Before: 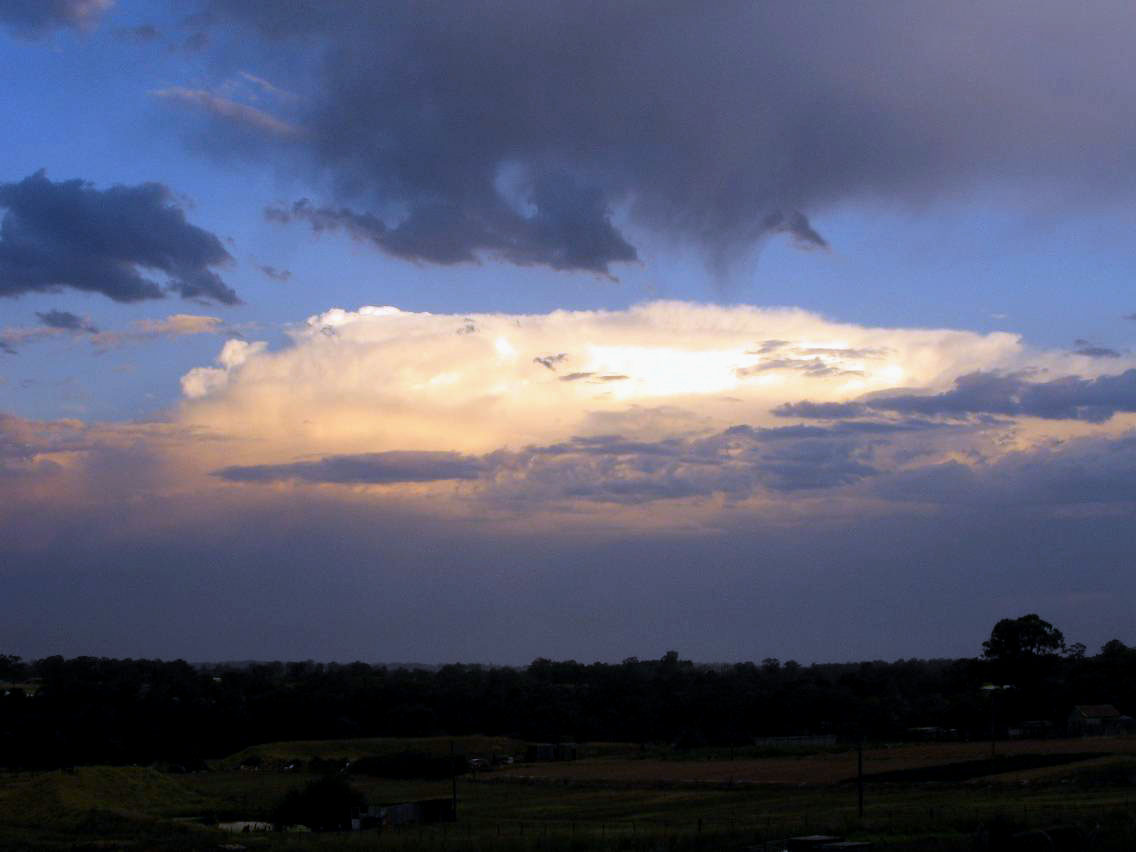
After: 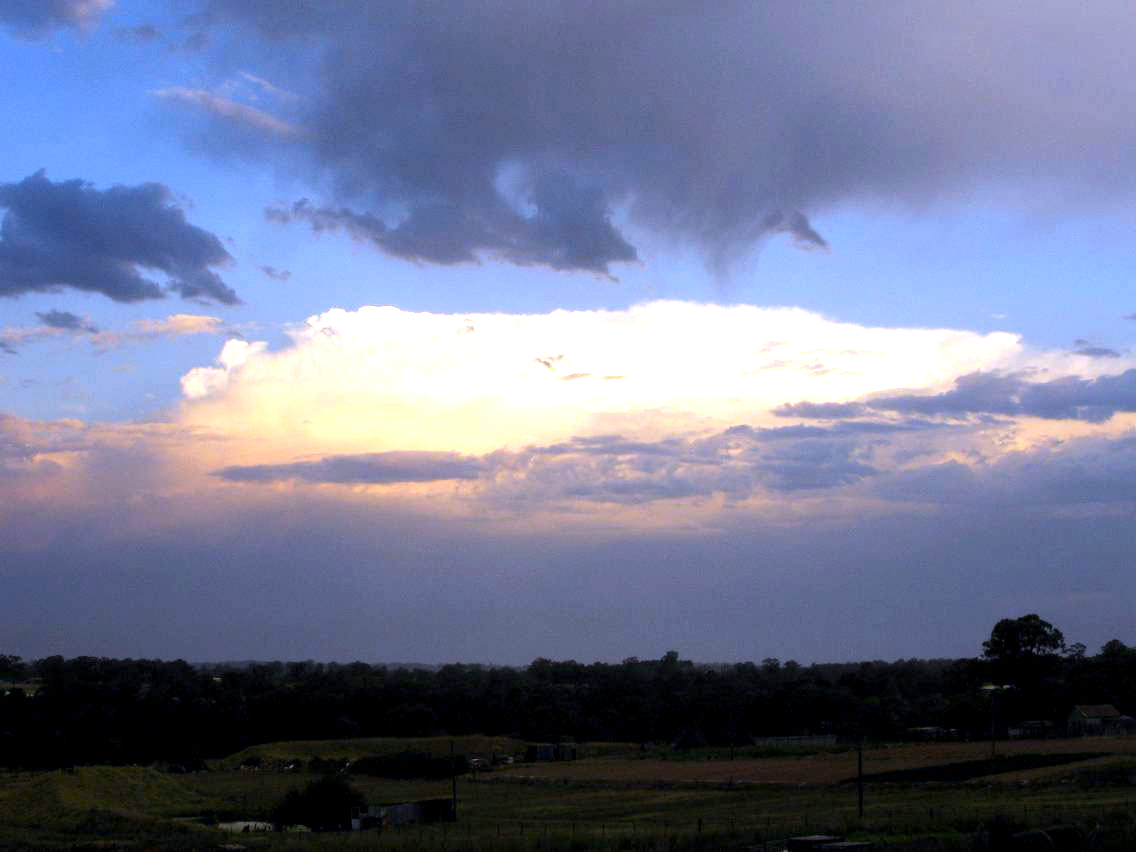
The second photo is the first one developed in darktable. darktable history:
exposure: black level correction 0, exposure 0.937 EV, compensate highlight preservation false
